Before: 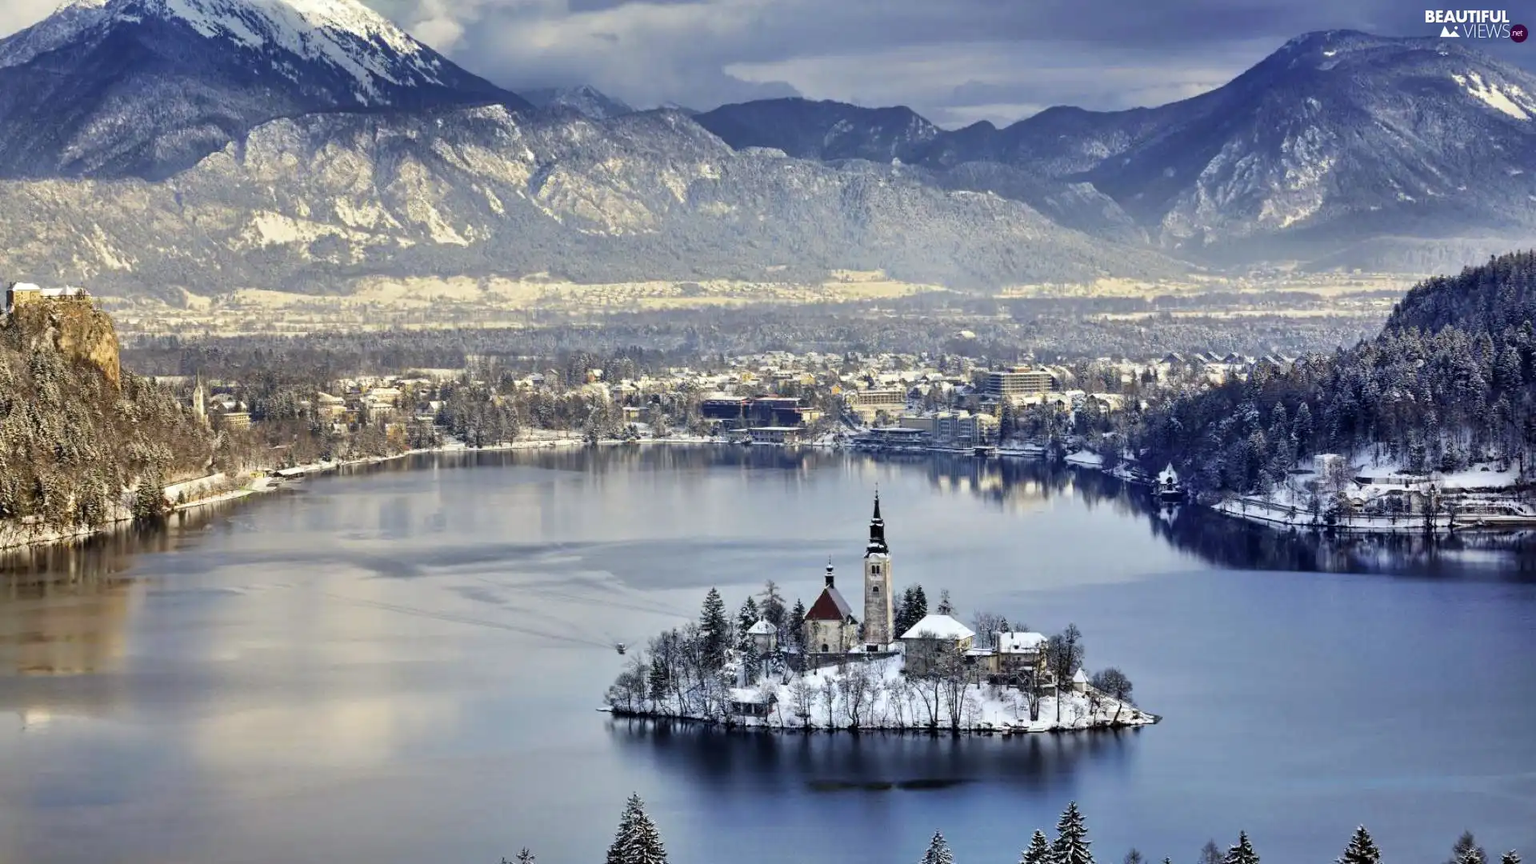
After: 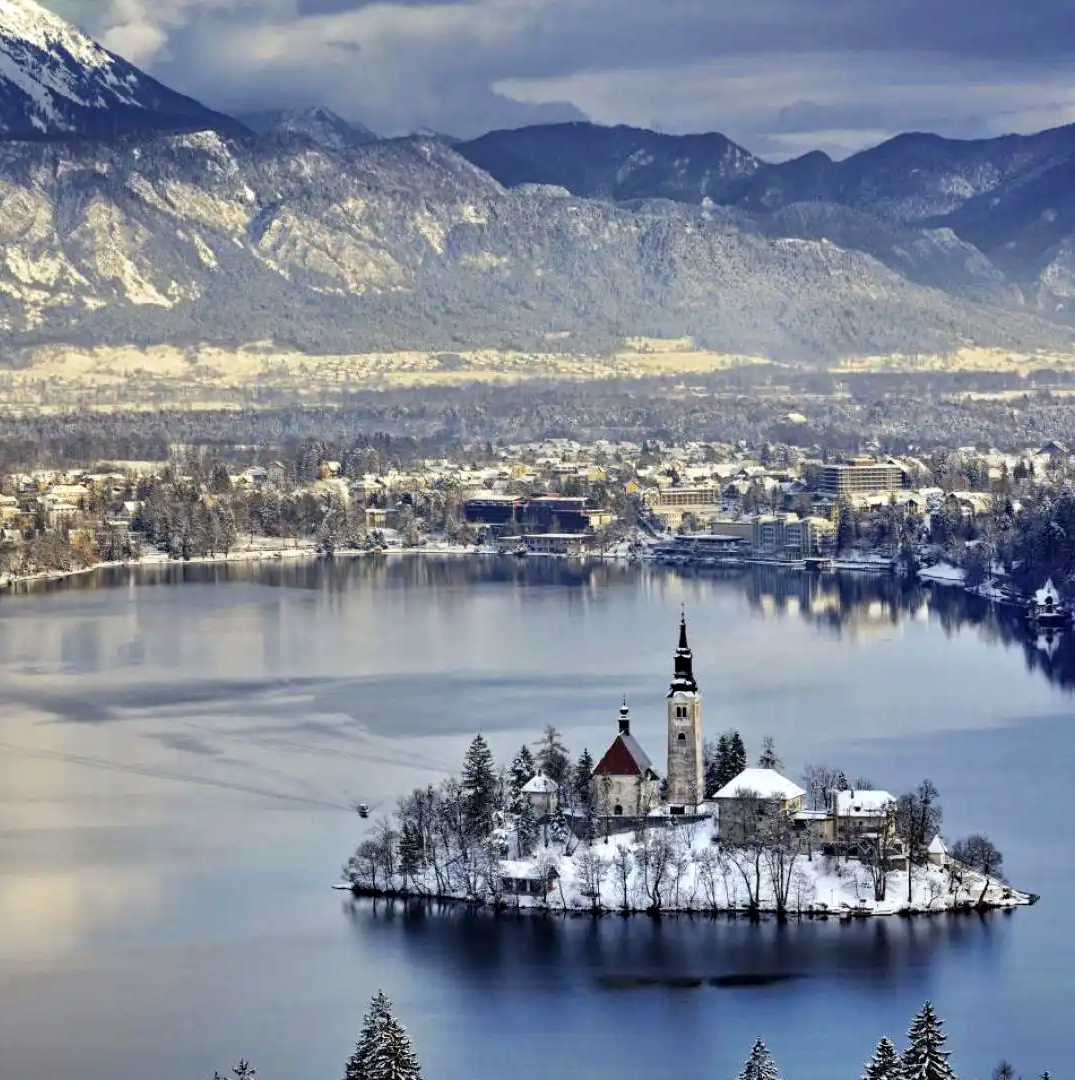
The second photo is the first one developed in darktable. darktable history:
haze removal: compatibility mode true, adaptive false
levels: mode automatic
crop: left 21.511%, right 22.469%
